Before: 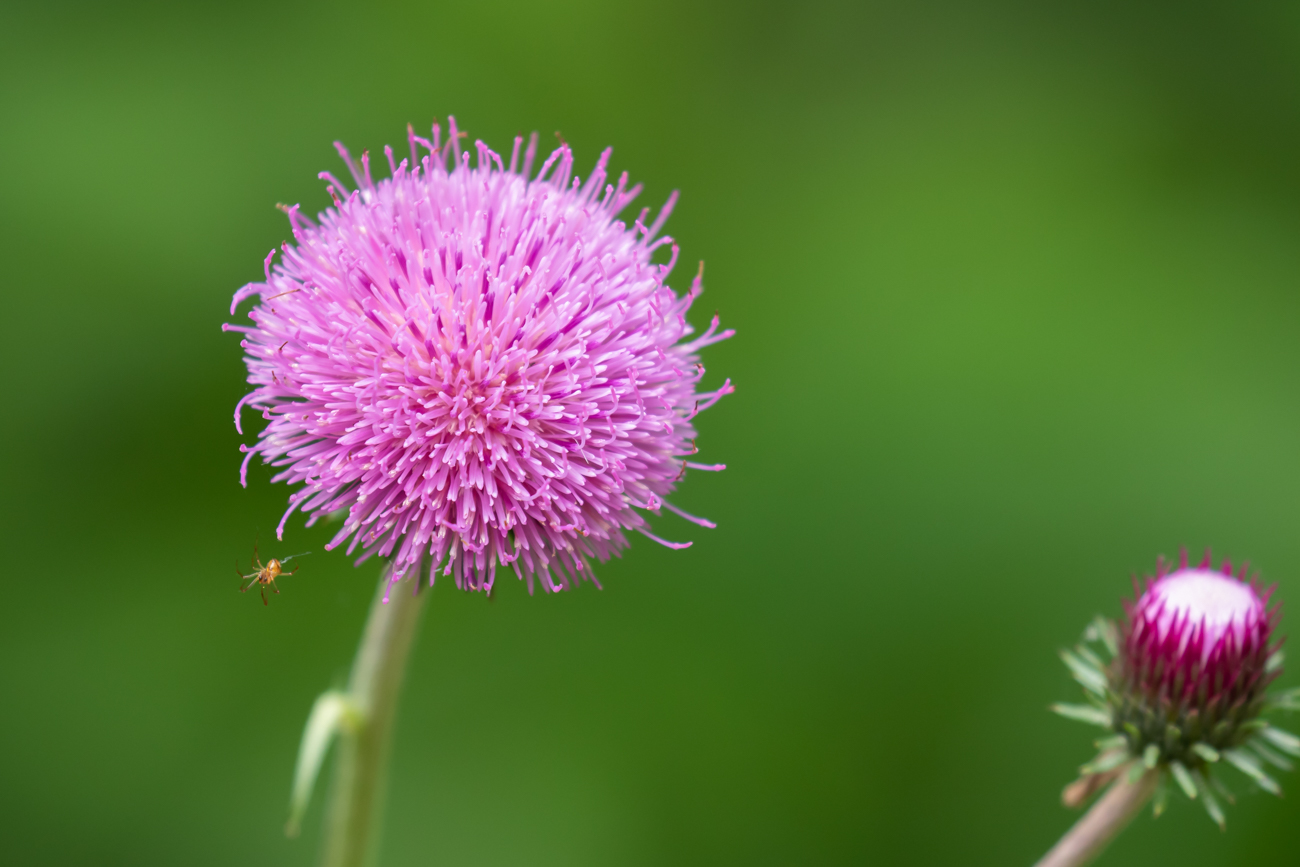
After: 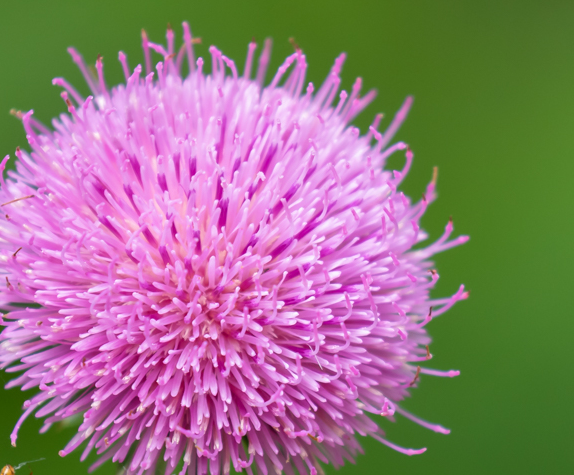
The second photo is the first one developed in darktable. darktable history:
crop: left 20.518%, top 10.904%, right 35.303%, bottom 34.232%
